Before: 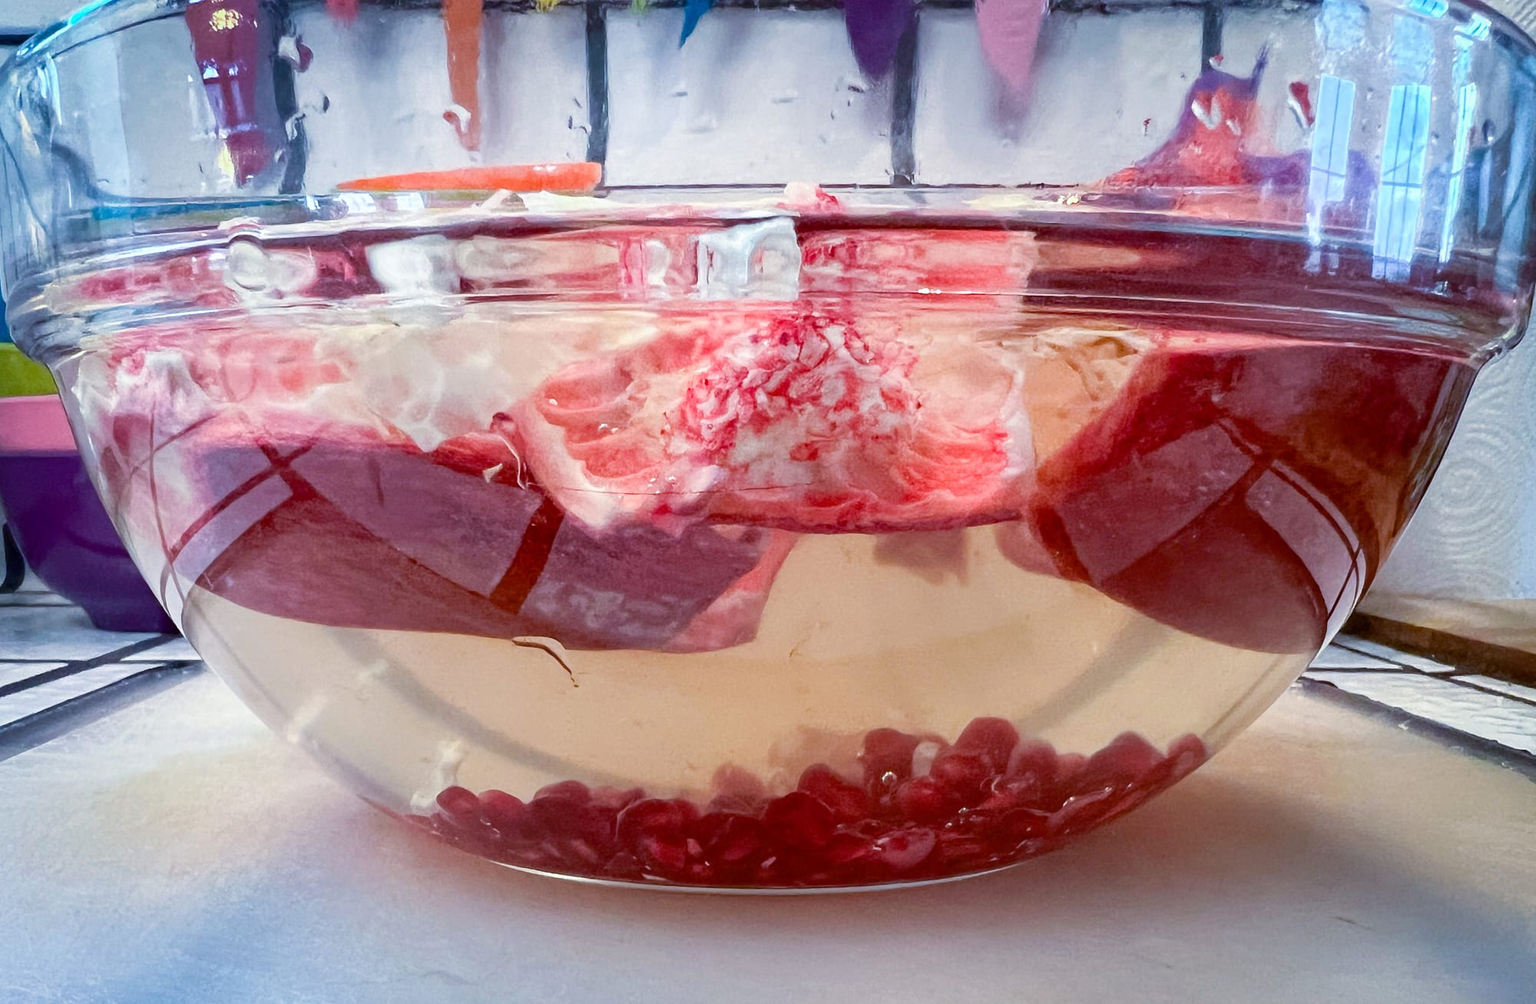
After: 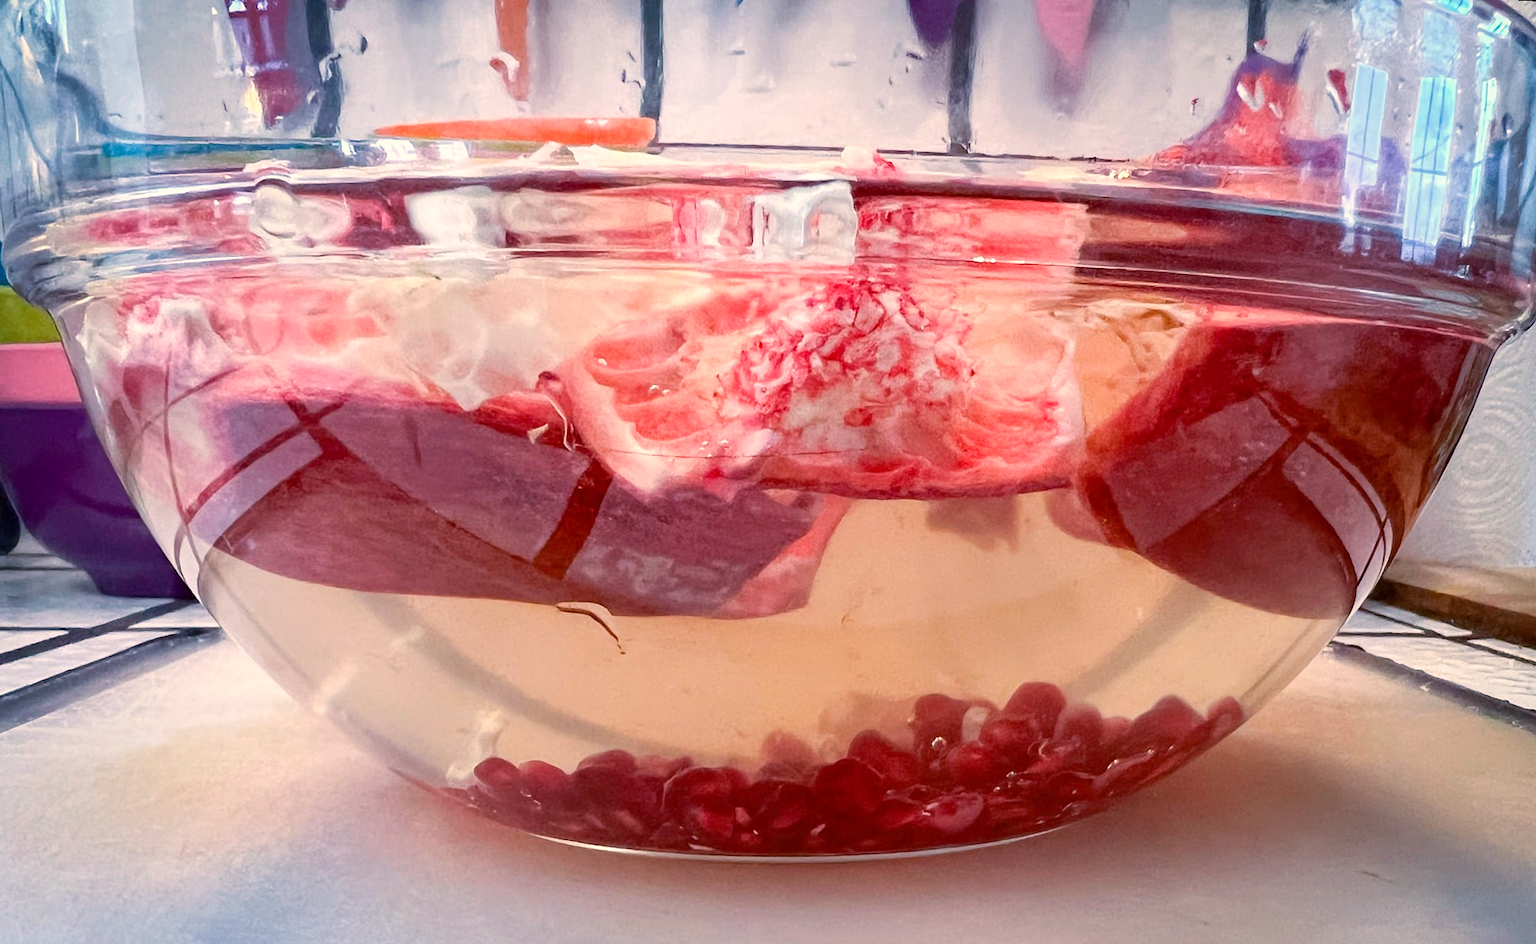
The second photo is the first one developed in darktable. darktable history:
white balance: red 1.127, blue 0.943
rotate and perspective: rotation 0.679°, lens shift (horizontal) 0.136, crop left 0.009, crop right 0.991, crop top 0.078, crop bottom 0.95
